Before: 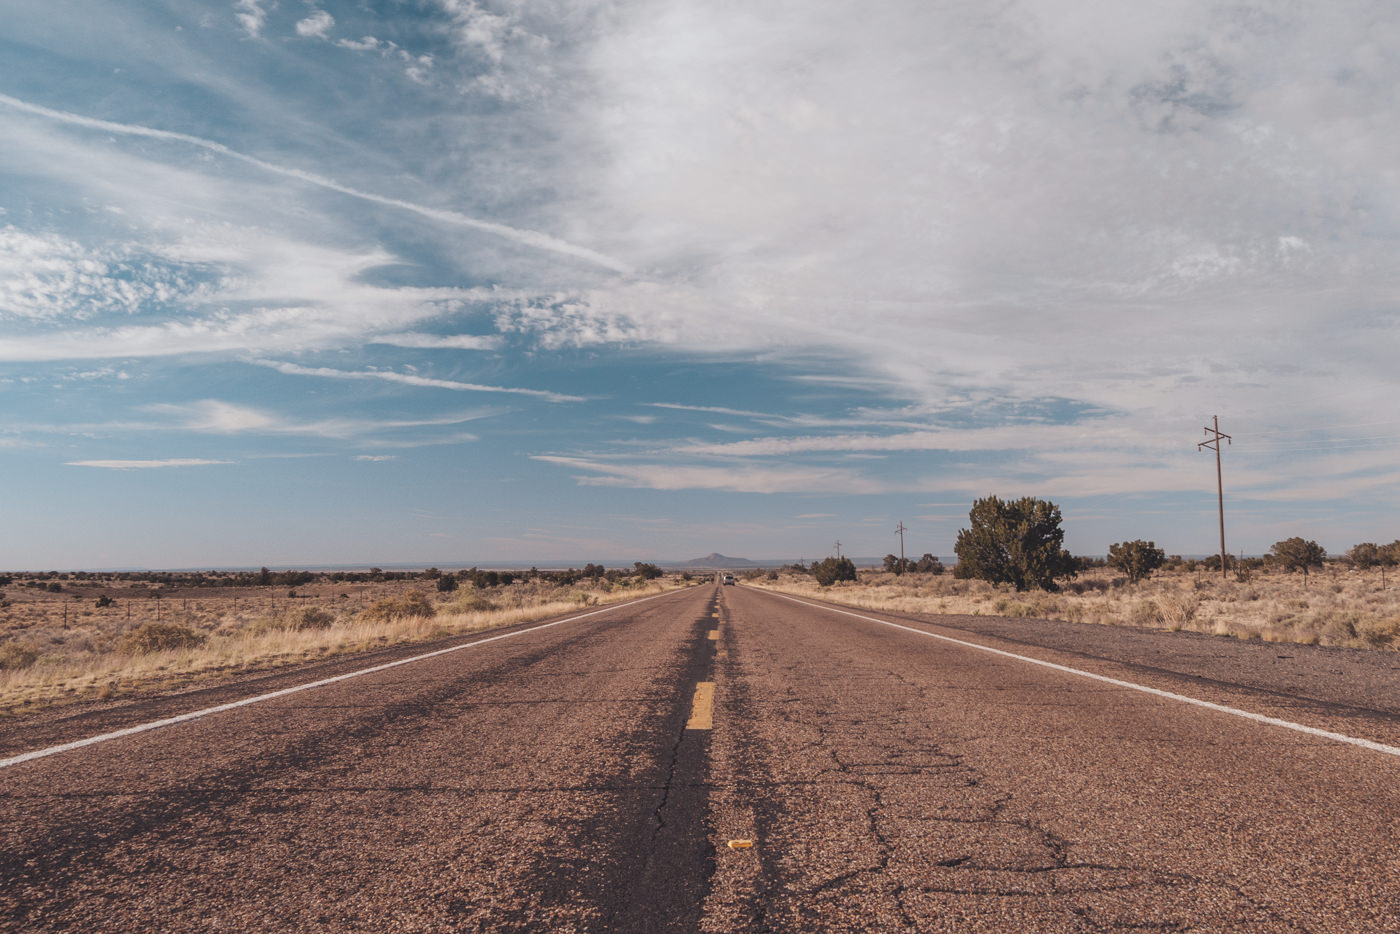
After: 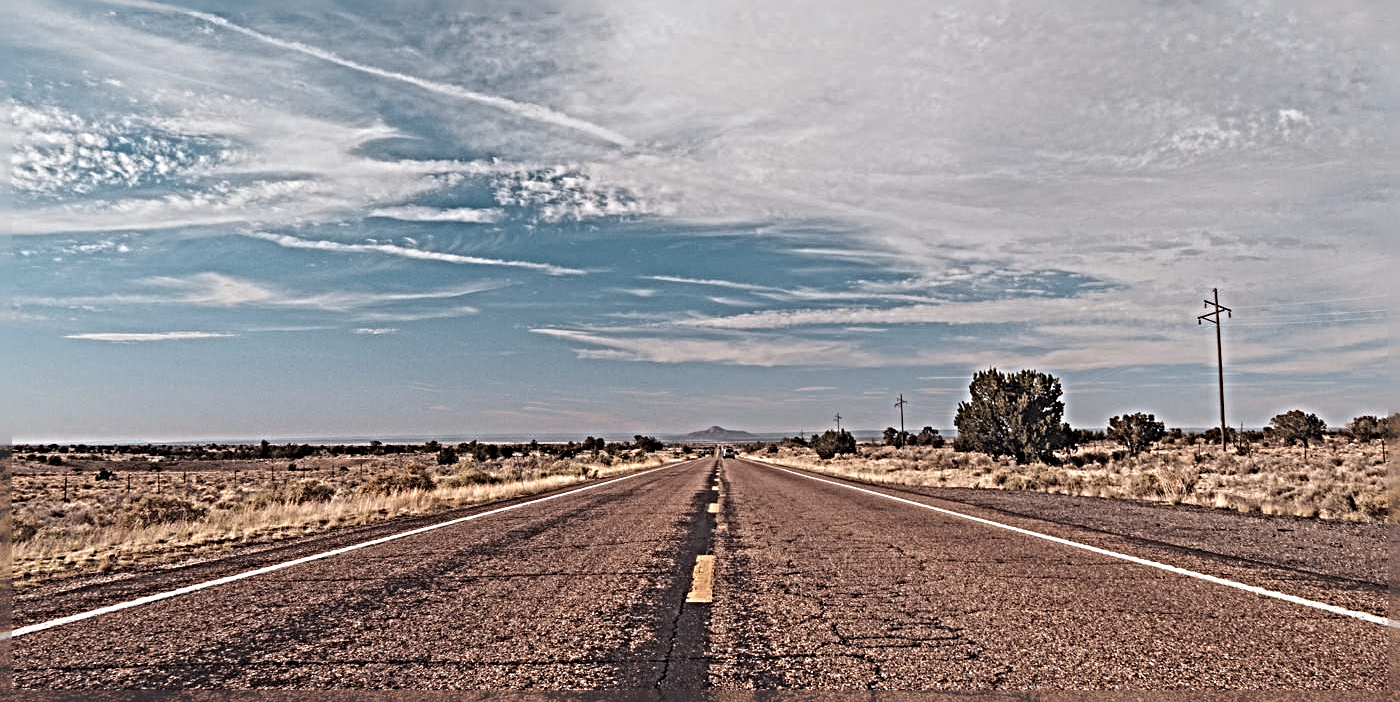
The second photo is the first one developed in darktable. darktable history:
crop: top 13.66%, bottom 11.088%
sharpen: radius 6.263, amount 1.807, threshold 0.013
